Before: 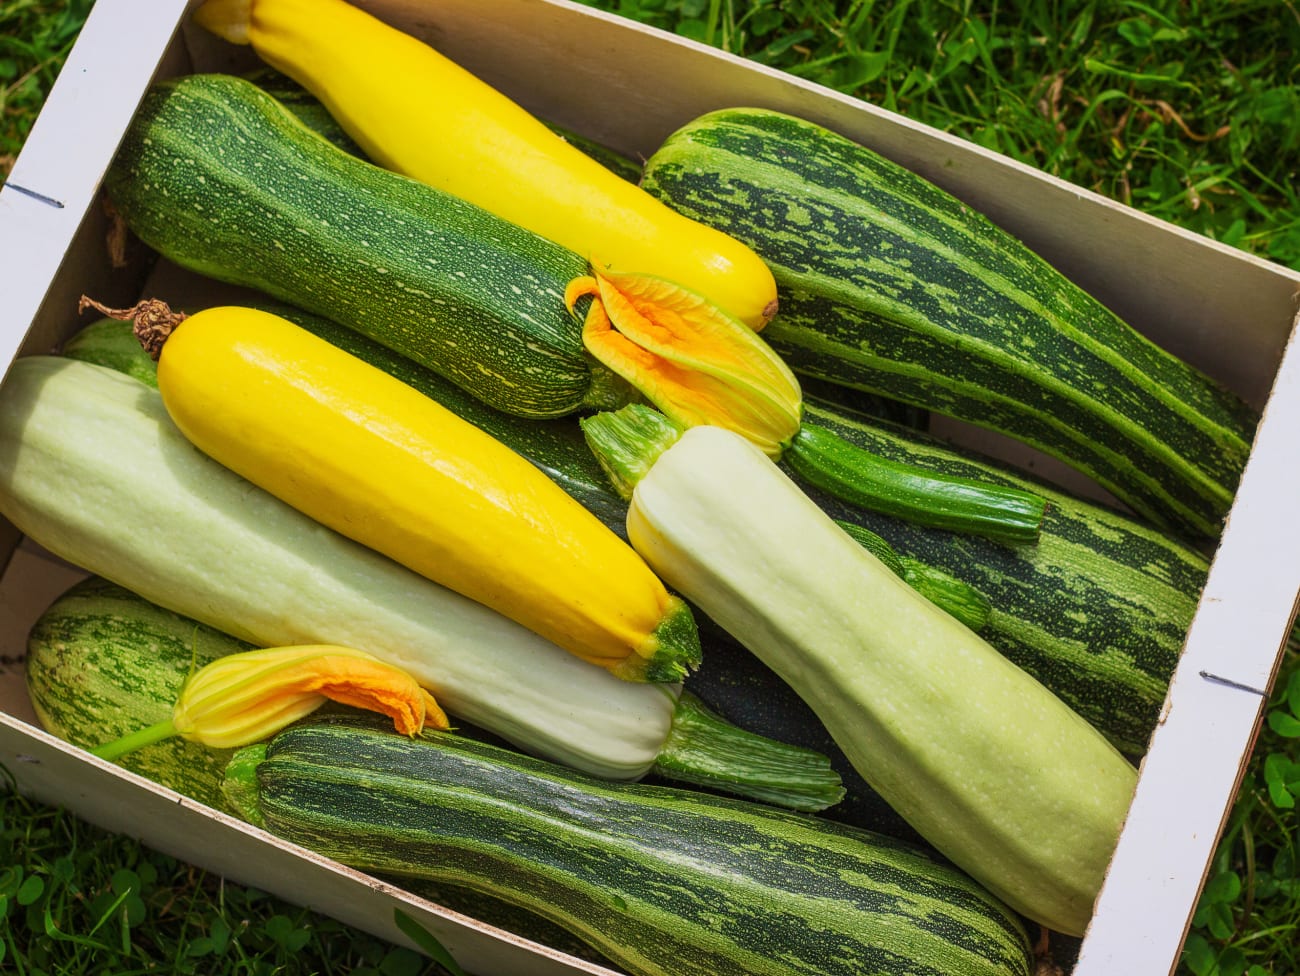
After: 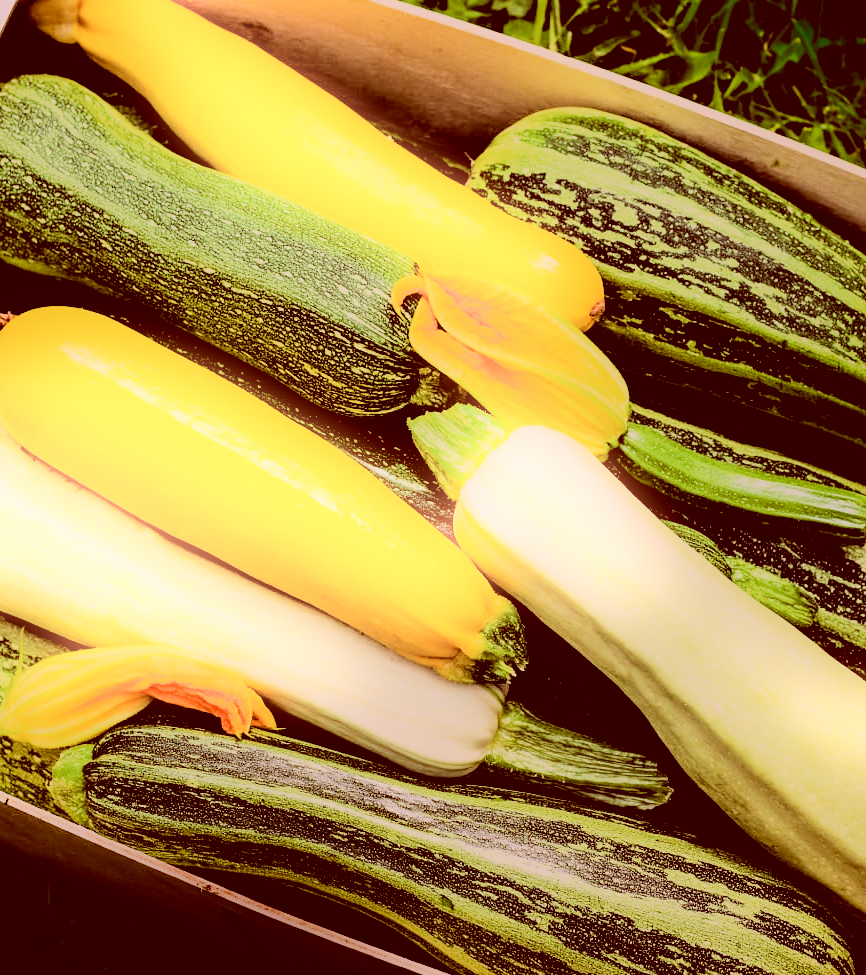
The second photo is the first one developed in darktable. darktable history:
crop and rotate: left 13.342%, right 19.991%
bloom: size 5%, threshold 95%, strength 15%
white balance: red 0.954, blue 1.079
filmic rgb: black relative exposure -3.21 EV, white relative exposure 7.02 EV, hardness 1.46, contrast 1.35
rgb curve: curves: ch0 [(0, 0) (0.21, 0.15) (0.24, 0.21) (0.5, 0.75) (0.75, 0.96) (0.89, 0.99) (1, 1)]; ch1 [(0, 0.02) (0.21, 0.13) (0.25, 0.2) (0.5, 0.67) (0.75, 0.9) (0.89, 0.97) (1, 1)]; ch2 [(0, 0.02) (0.21, 0.13) (0.25, 0.2) (0.5, 0.67) (0.75, 0.9) (0.89, 0.97) (1, 1)], compensate middle gray true
shadows and highlights: shadows -90, highlights 90, soften with gaussian
color correction: highlights a* 9.03, highlights b* 8.71, shadows a* 40, shadows b* 40, saturation 0.8
